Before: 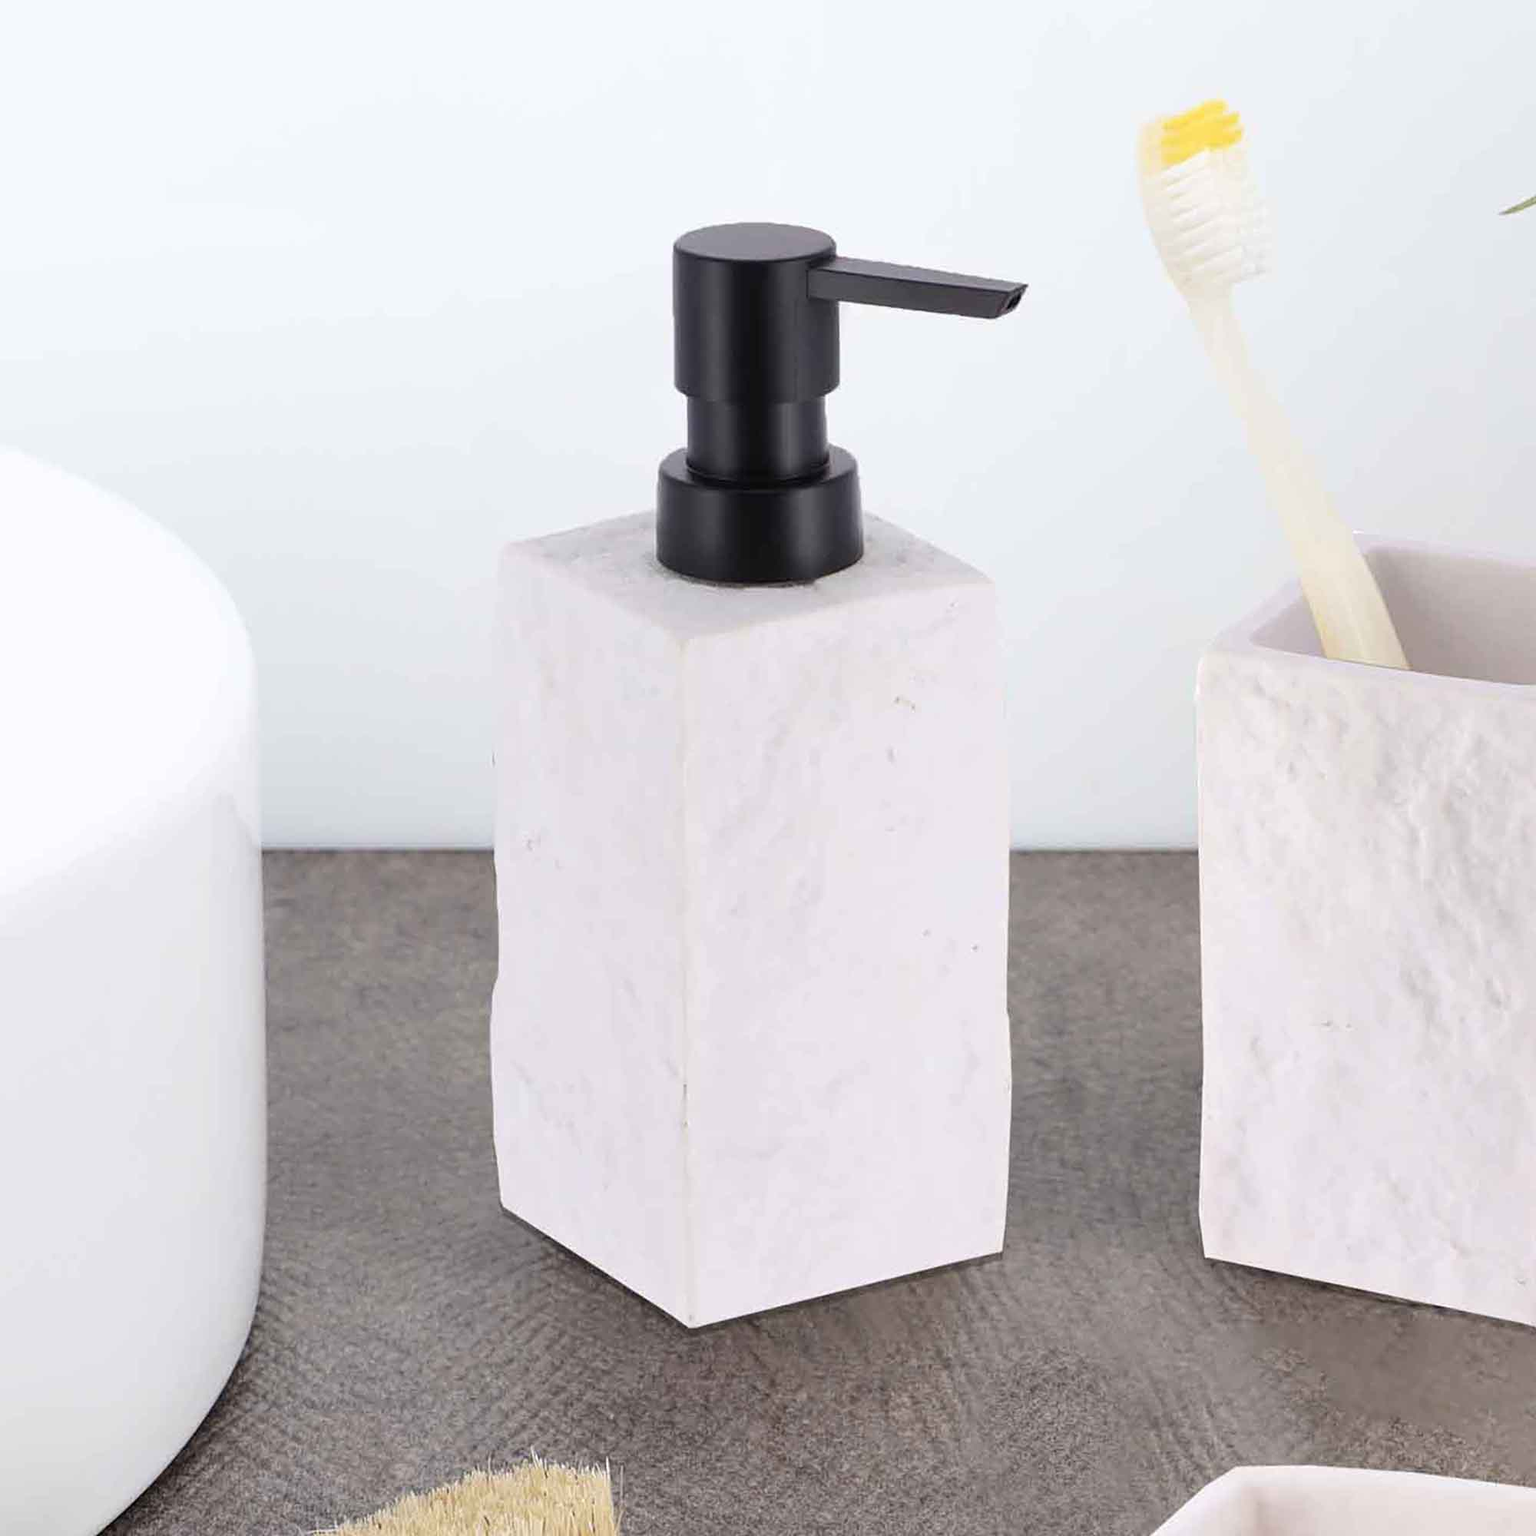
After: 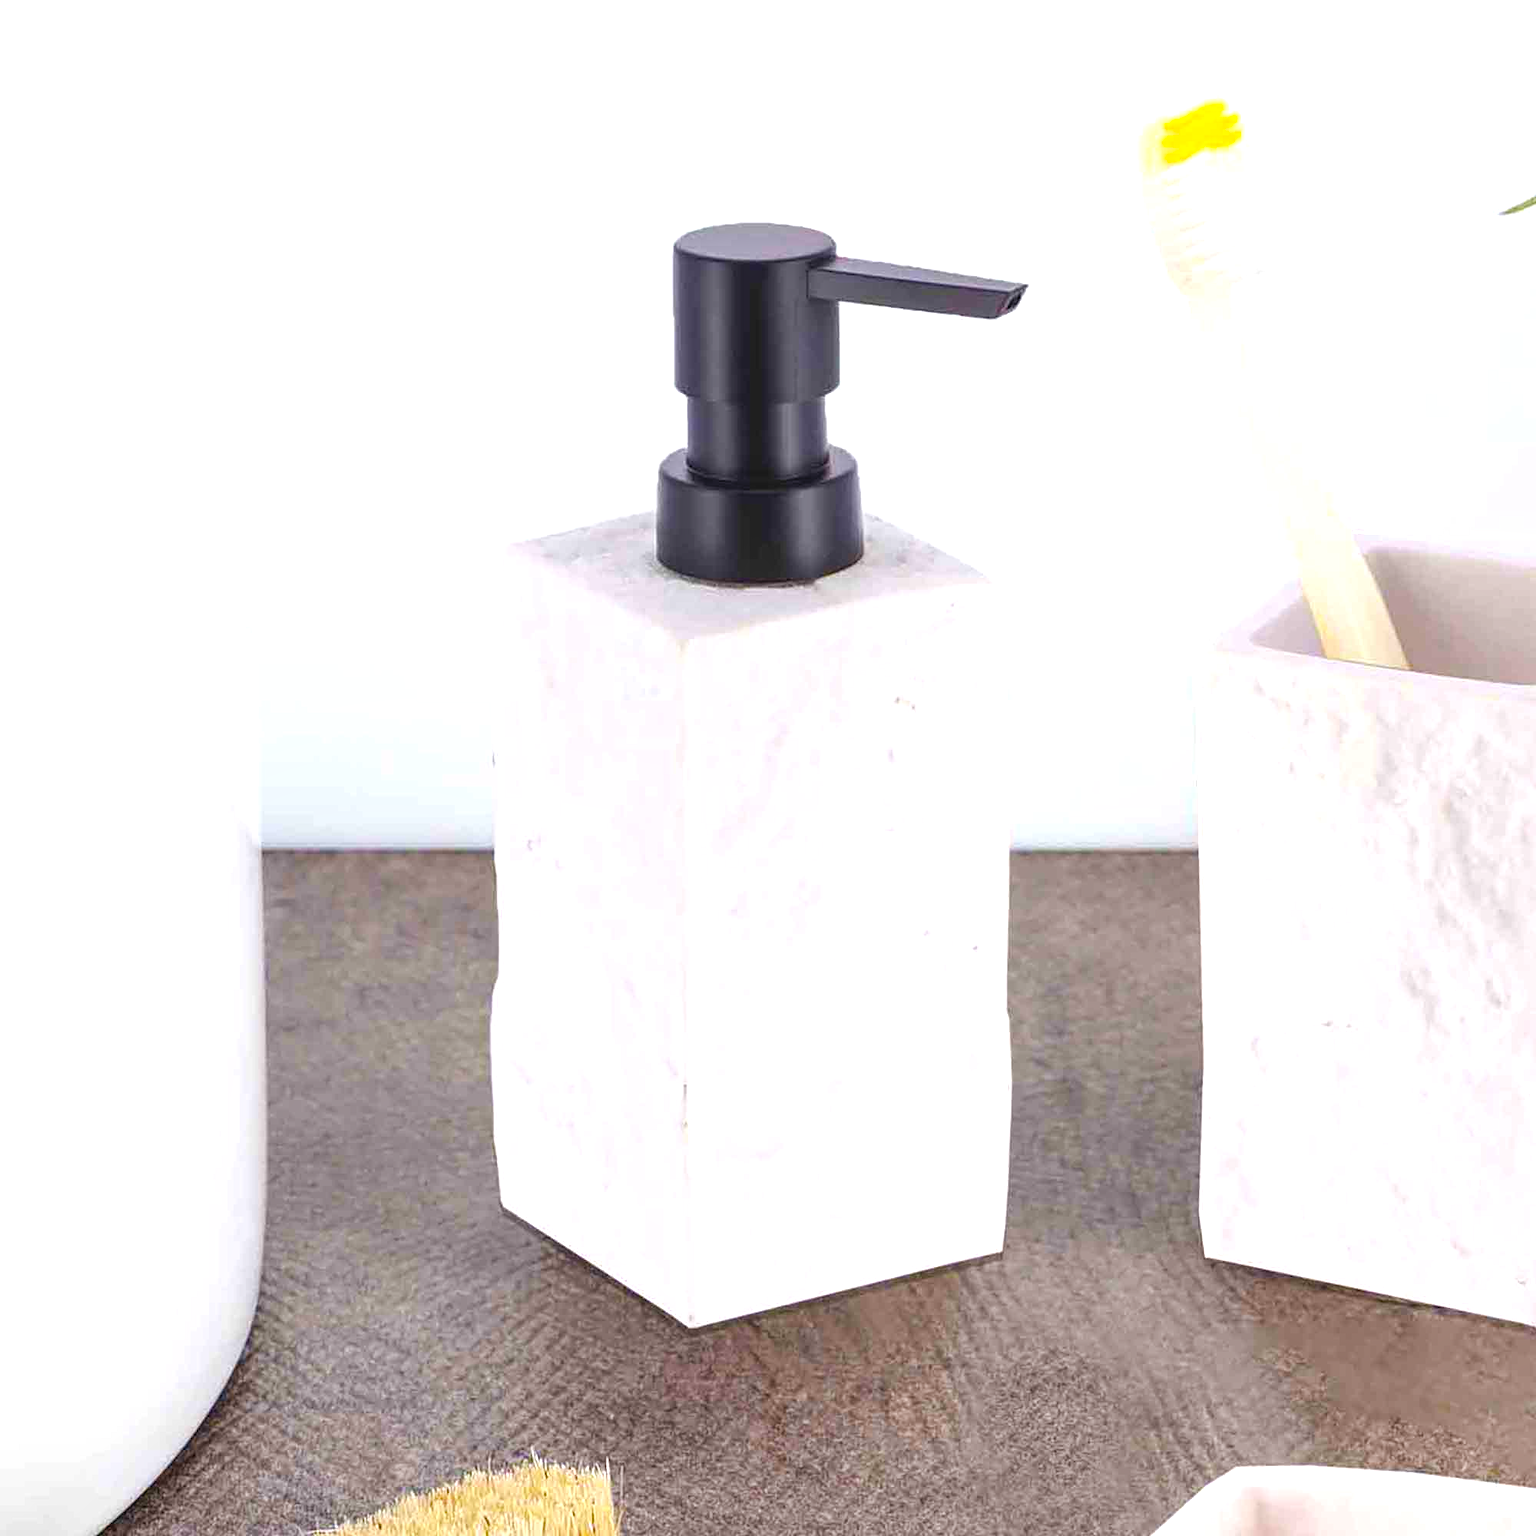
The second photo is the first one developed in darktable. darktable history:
local contrast: on, module defaults
color balance rgb: linear chroma grading › shadows 10%, linear chroma grading › highlights 10%, linear chroma grading › global chroma 15%, linear chroma grading › mid-tones 15%, perceptual saturation grading › global saturation 40%, perceptual saturation grading › highlights -25%, perceptual saturation grading › mid-tones 35%, perceptual saturation grading › shadows 35%, perceptual brilliance grading › global brilliance 11.29%, global vibrance 11.29%
